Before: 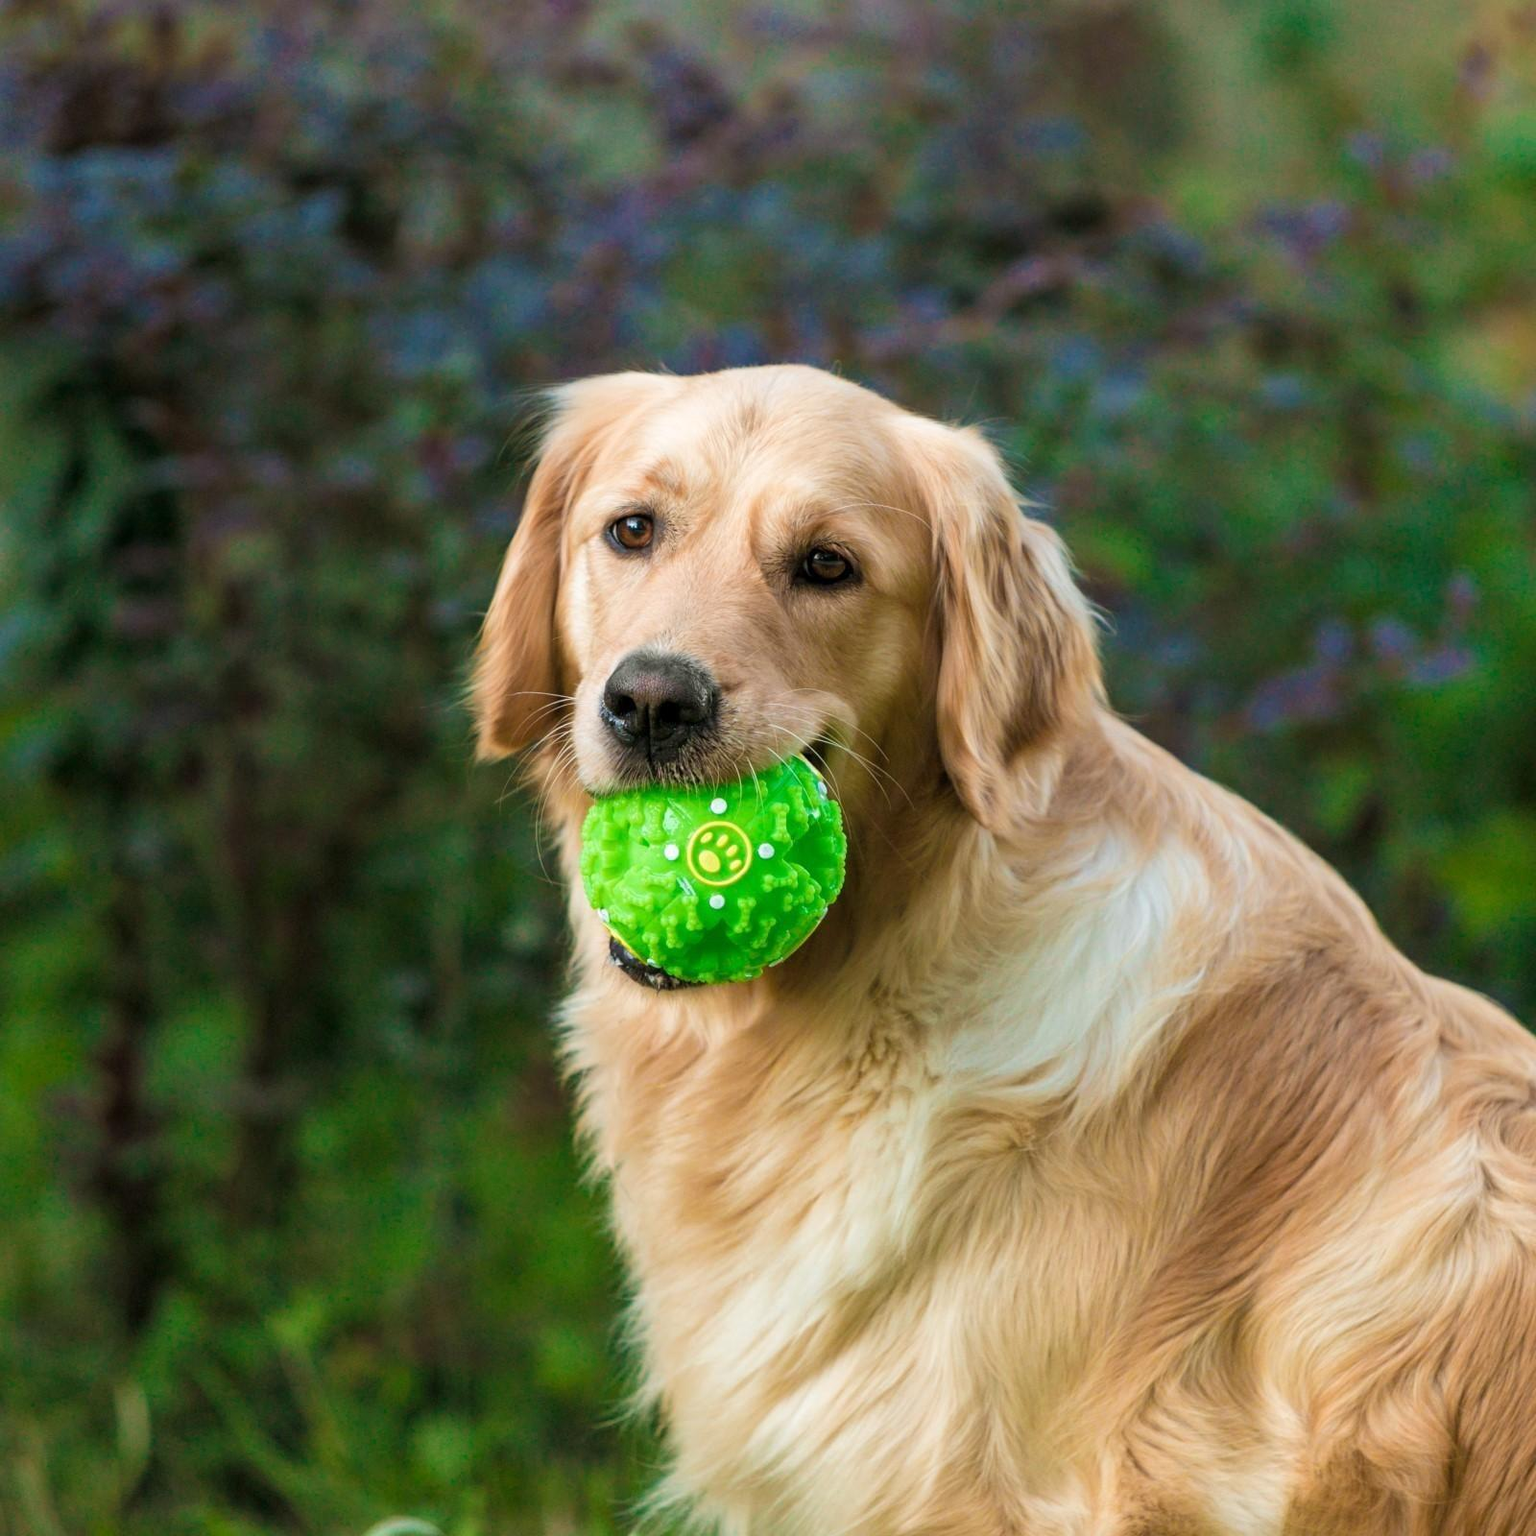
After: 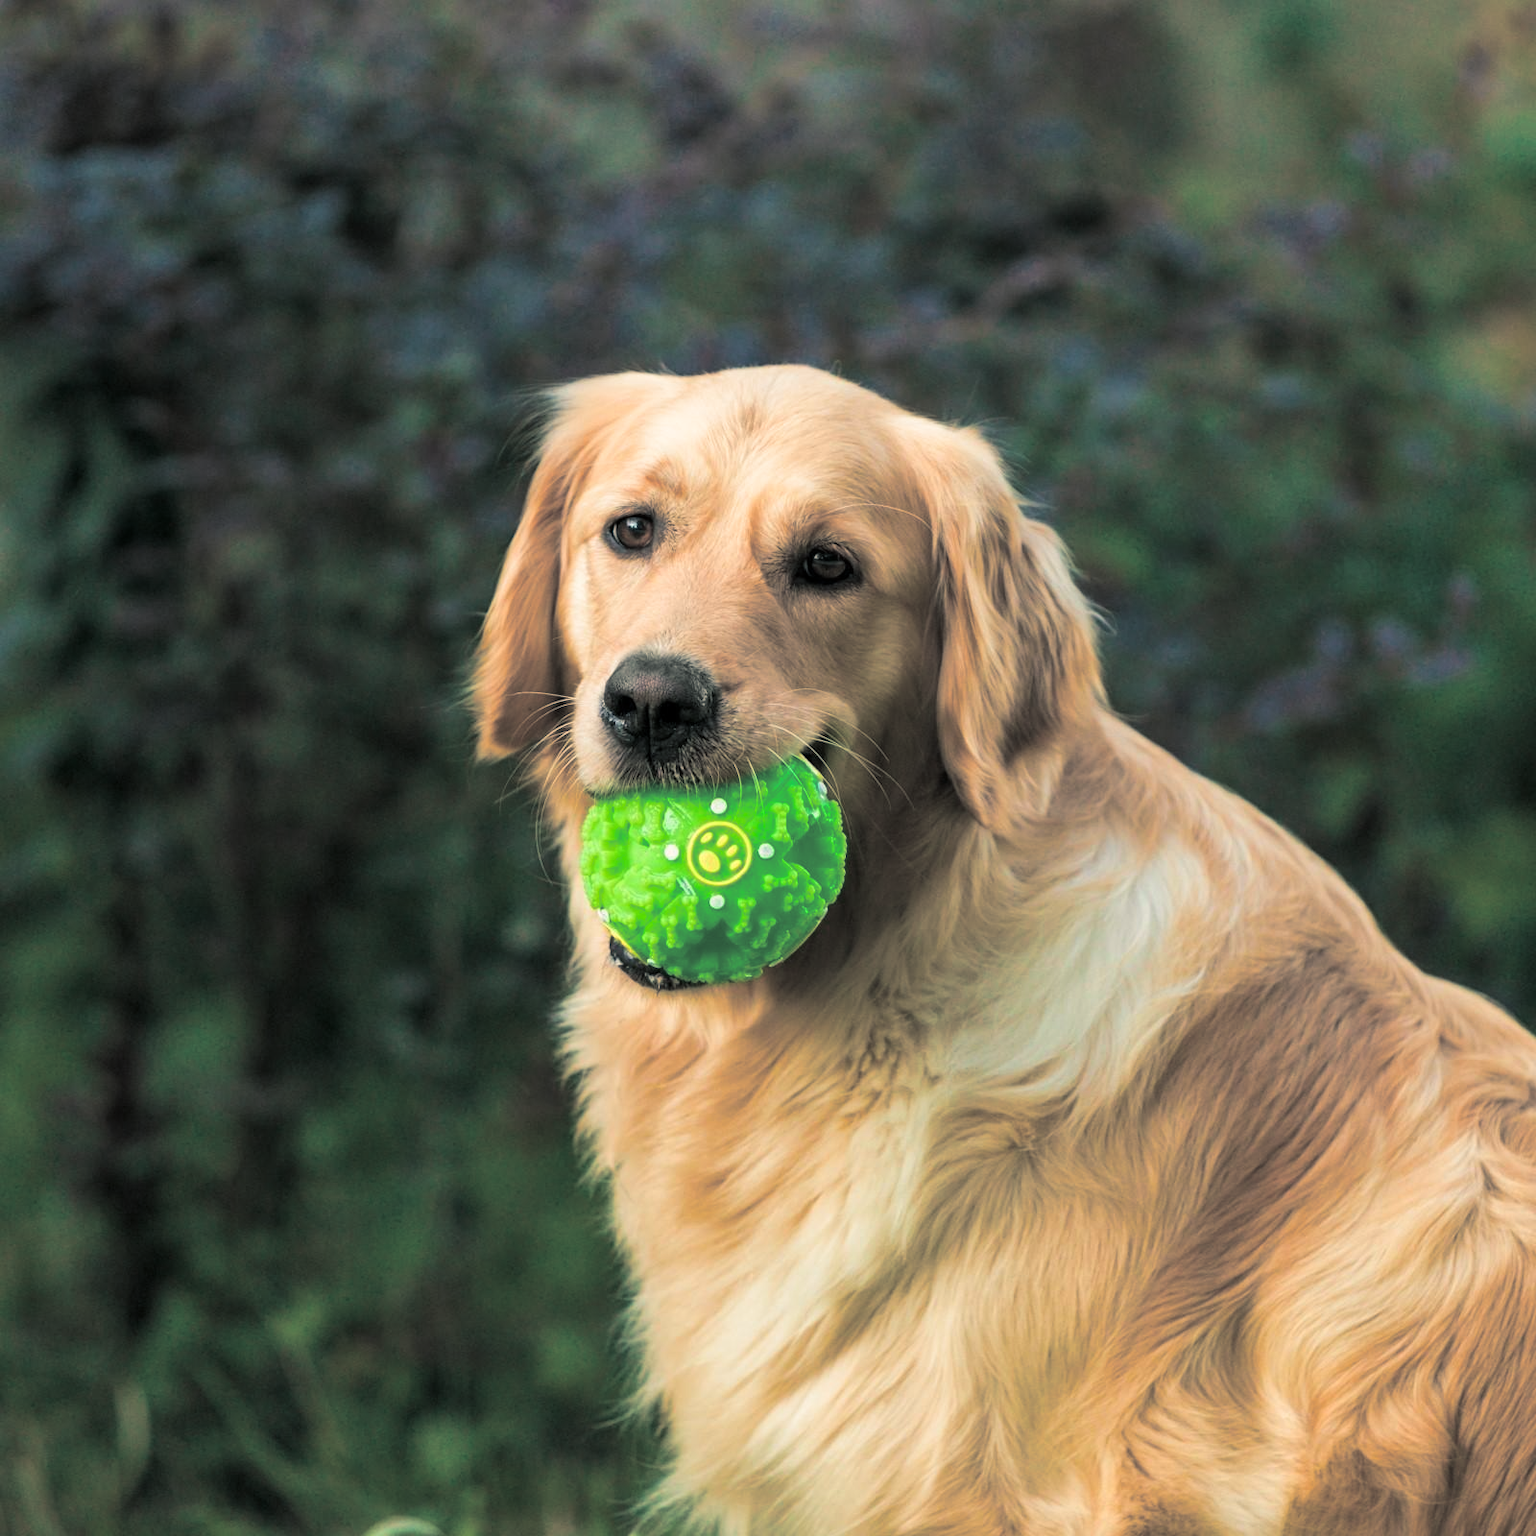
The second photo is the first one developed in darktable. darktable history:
split-toning: shadows › hue 201.6°, shadows › saturation 0.16, highlights › hue 50.4°, highlights › saturation 0.2, balance -49.9
white balance: red 1.045, blue 0.932
